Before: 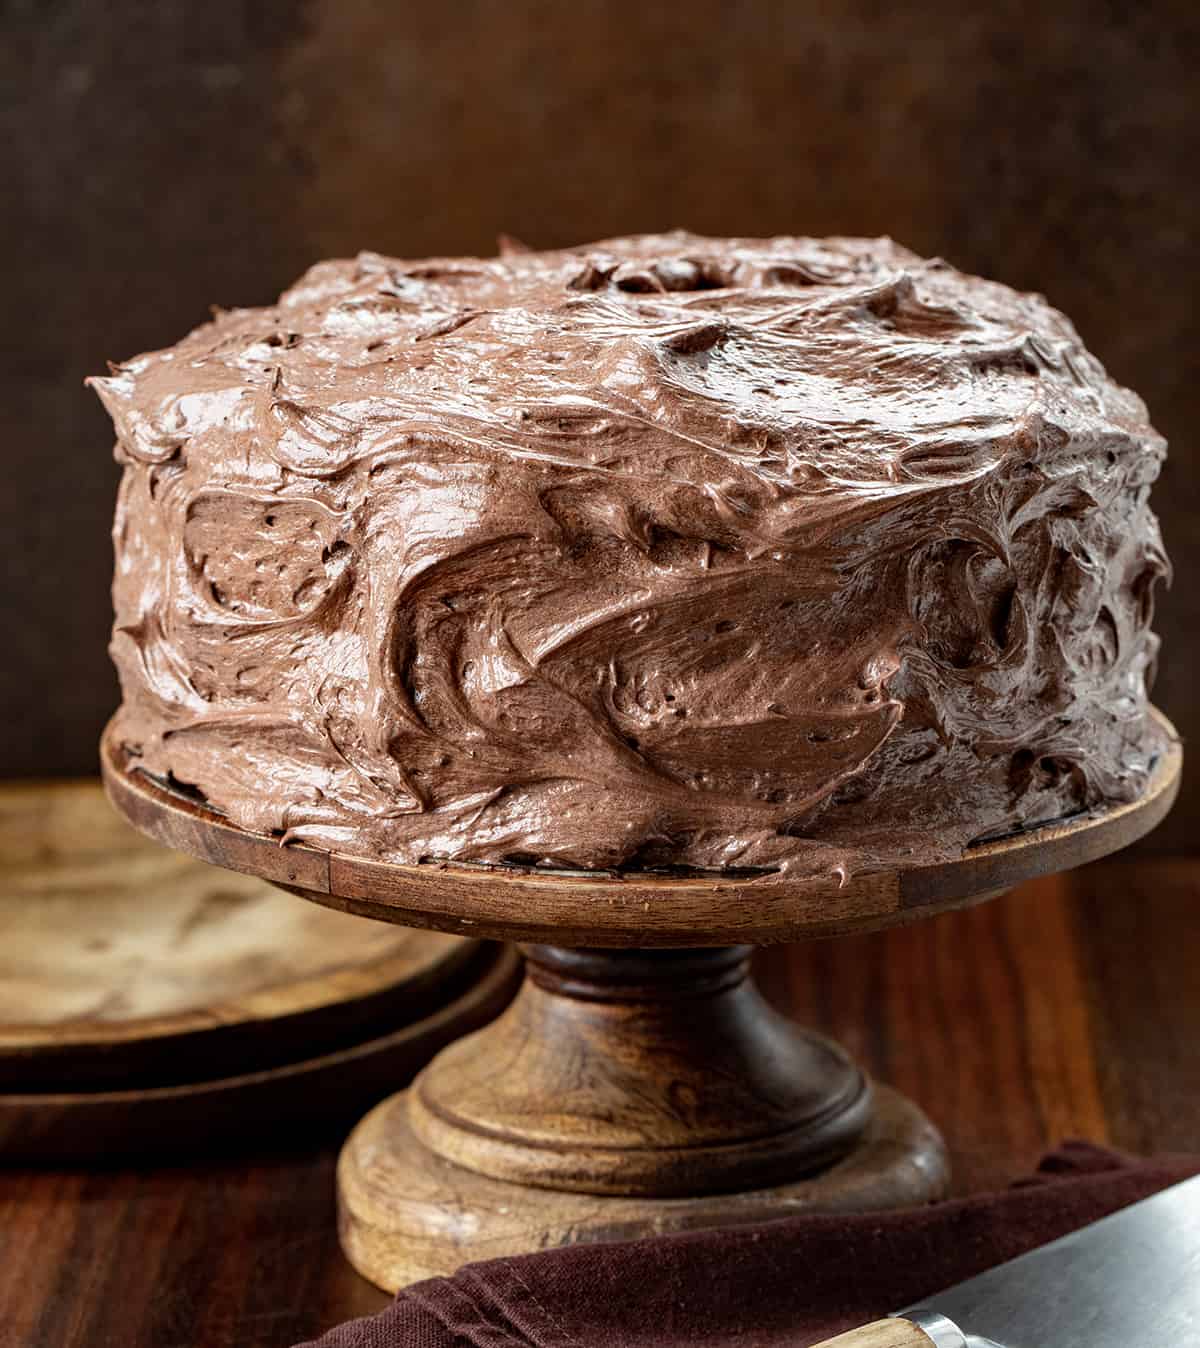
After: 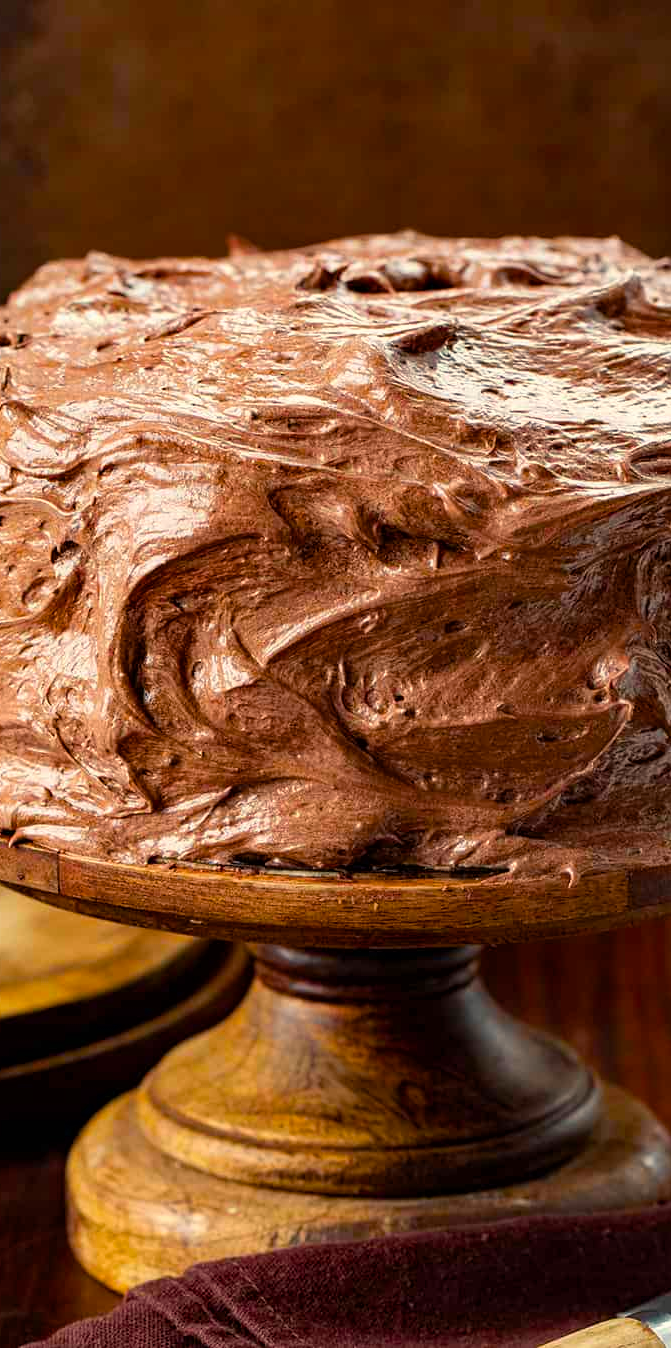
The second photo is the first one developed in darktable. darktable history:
color balance rgb: highlights gain › chroma 3.043%, highlights gain › hue 77.02°, perceptual saturation grading › global saturation 35.592%
crop and rotate: left 22.592%, right 21.469%
